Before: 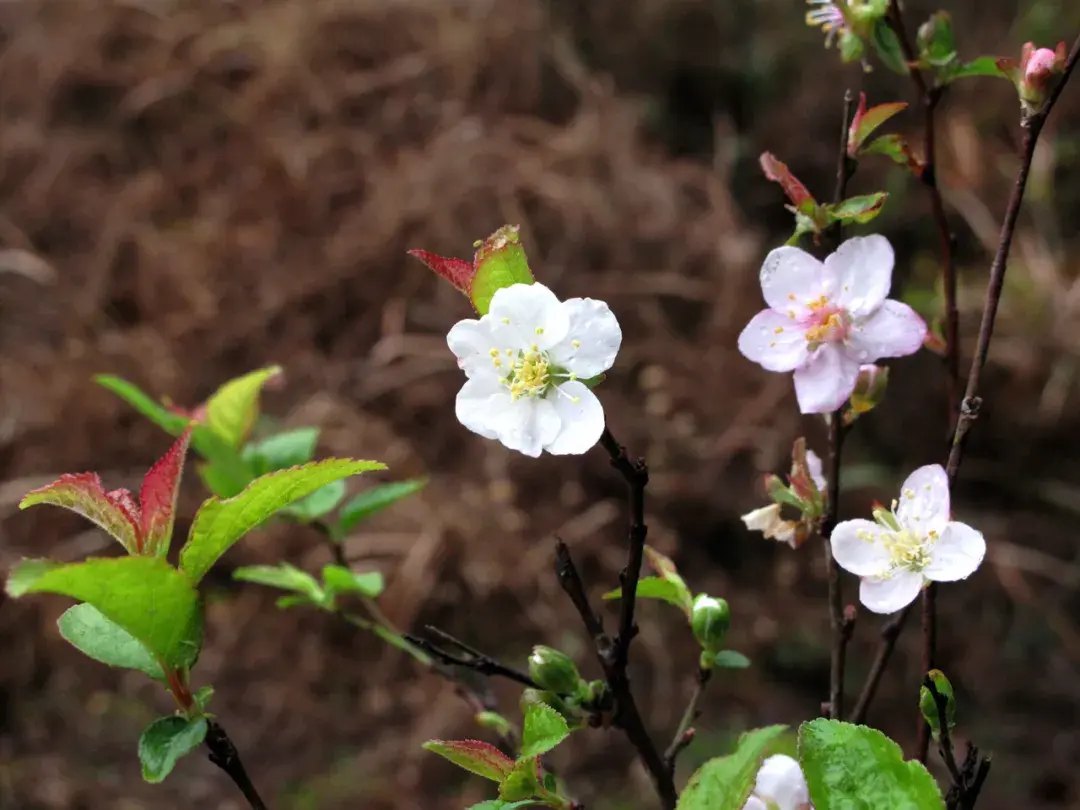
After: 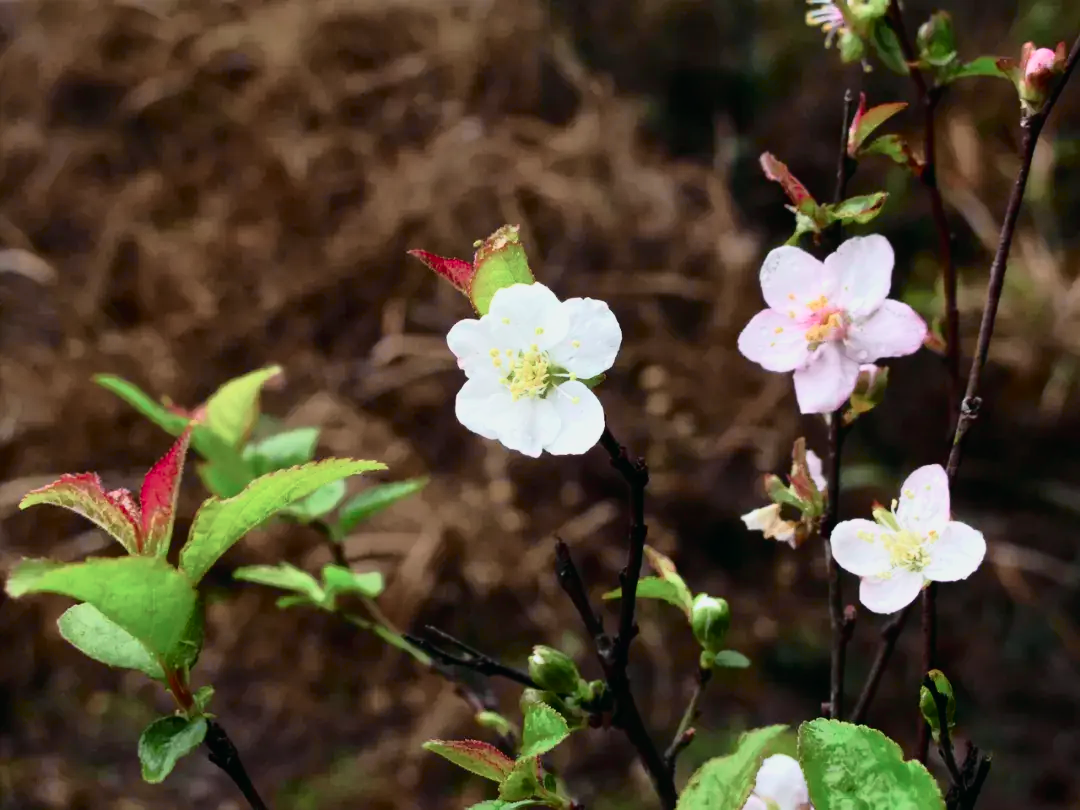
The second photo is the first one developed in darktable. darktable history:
tone curve: curves: ch0 [(0, 0.008) (0.081, 0.044) (0.177, 0.123) (0.283, 0.253) (0.416, 0.449) (0.495, 0.524) (0.661, 0.756) (0.796, 0.859) (1, 0.951)]; ch1 [(0, 0) (0.161, 0.092) (0.35, 0.33) (0.392, 0.392) (0.427, 0.426) (0.479, 0.472) (0.505, 0.5) (0.521, 0.524) (0.567, 0.564) (0.583, 0.588) (0.625, 0.627) (0.678, 0.733) (1, 1)]; ch2 [(0, 0) (0.346, 0.362) (0.404, 0.427) (0.502, 0.499) (0.531, 0.523) (0.544, 0.561) (0.58, 0.59) (0.629, 0.642) (0.717, 0.678) (1, 1)], color space Lab, independent channels, preserve colors none
